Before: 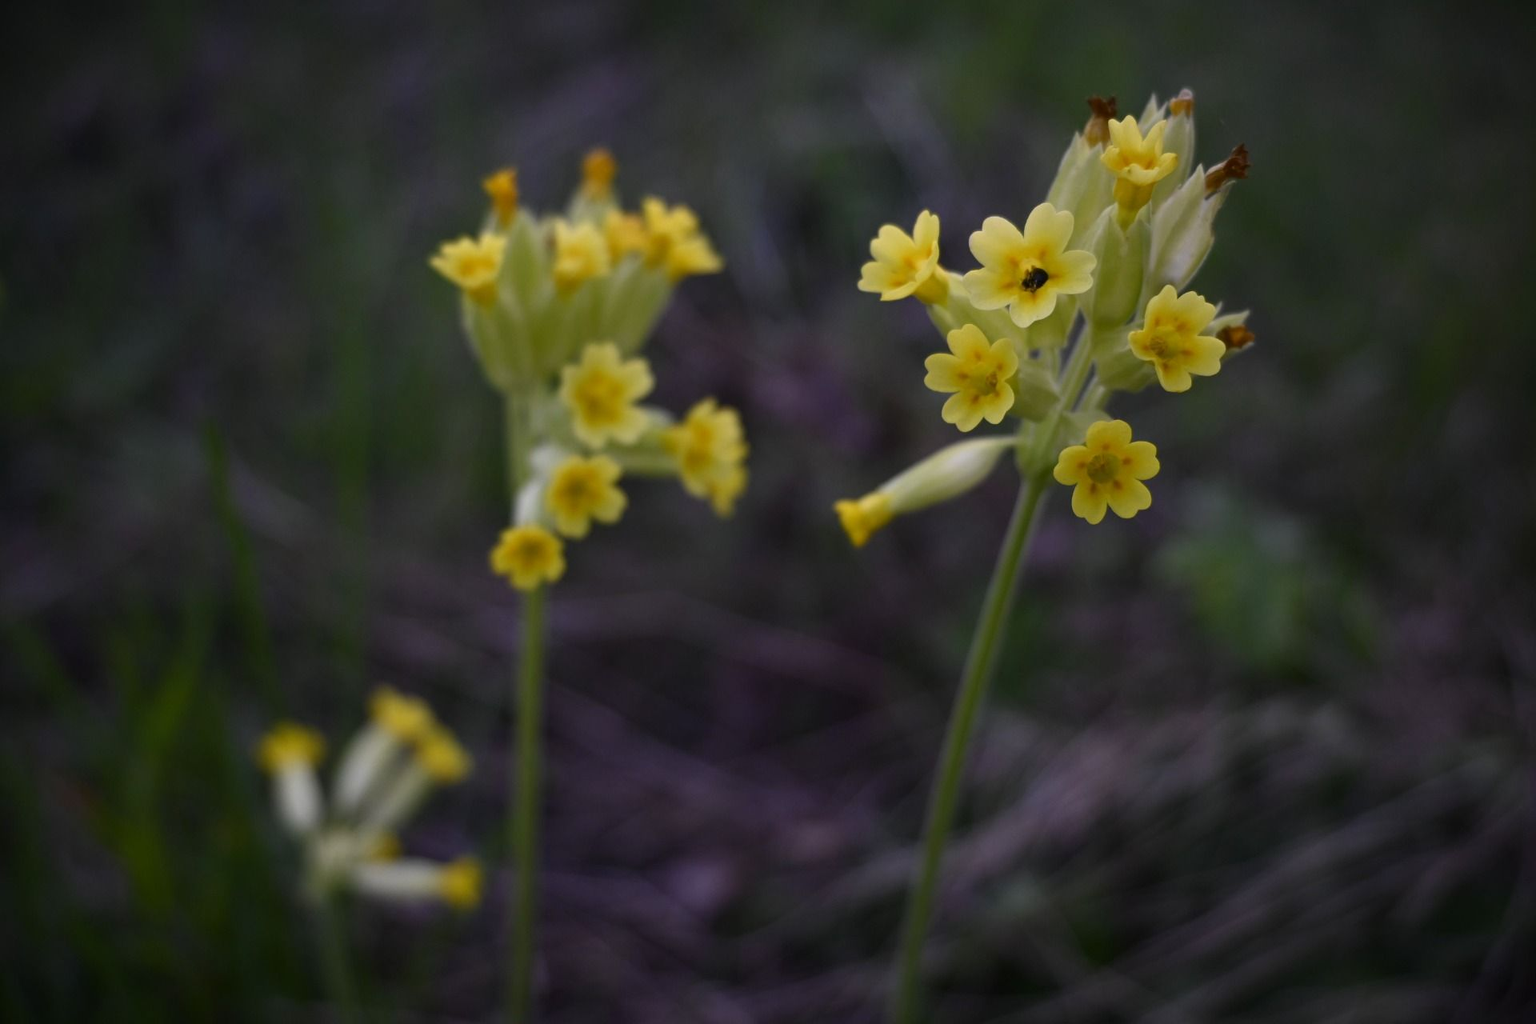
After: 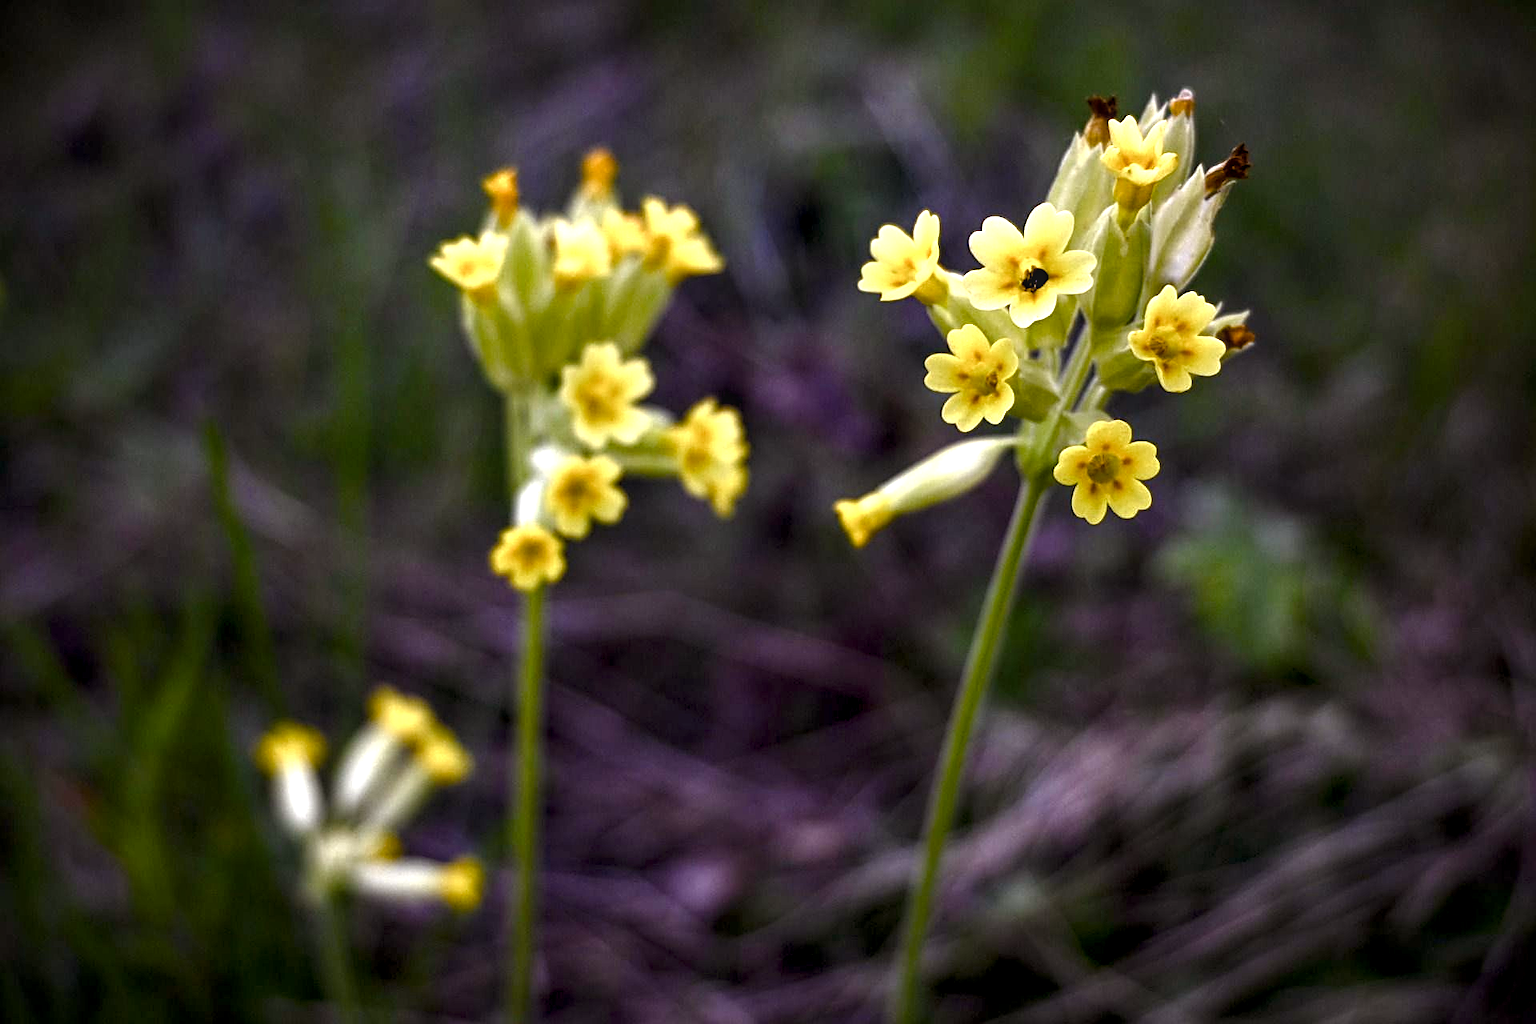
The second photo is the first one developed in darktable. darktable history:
local contrast: detail 130%
contrast equalizer: octaves 7, y [[0.6 ×6], [0.55 ×6], [0 ×6], [0 ×6], [0 ×6]]
sharpen: on, module defaults
color balance rgb: power › luminance -3.846%, power › chroma 0.575%, power › hue 41.92°, highlights gain › luminance 15.055%, perceptual saturation grading › global saturation 20%, perceptual saturation grading › highlights -50.574%, perceptual saturation grading › shadows 30.439%, perceptual brilliance grading › global brilliance 19.406%
